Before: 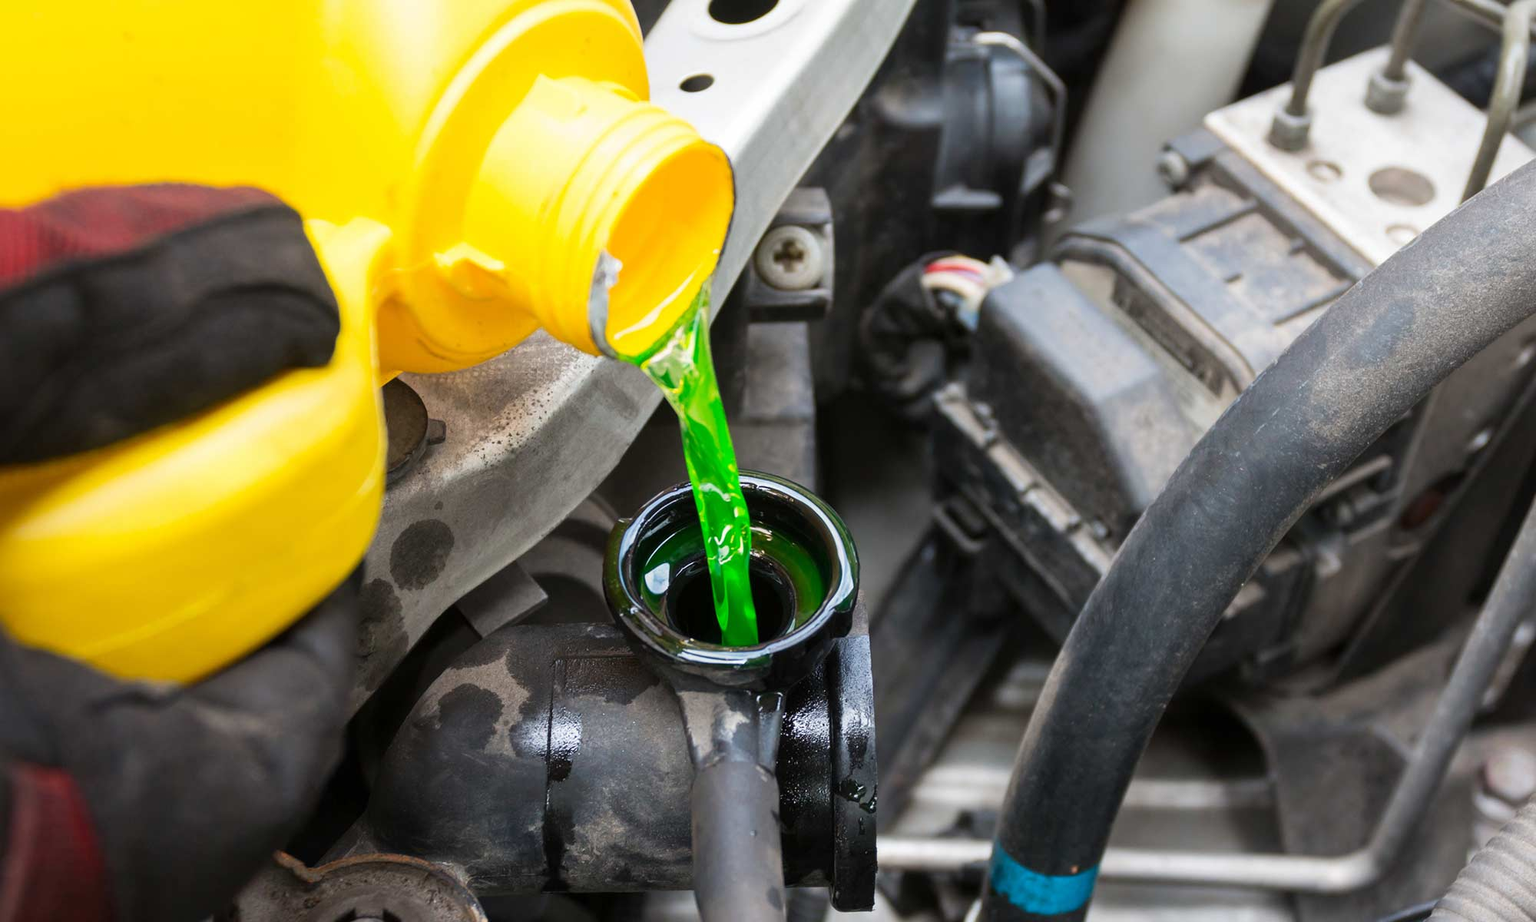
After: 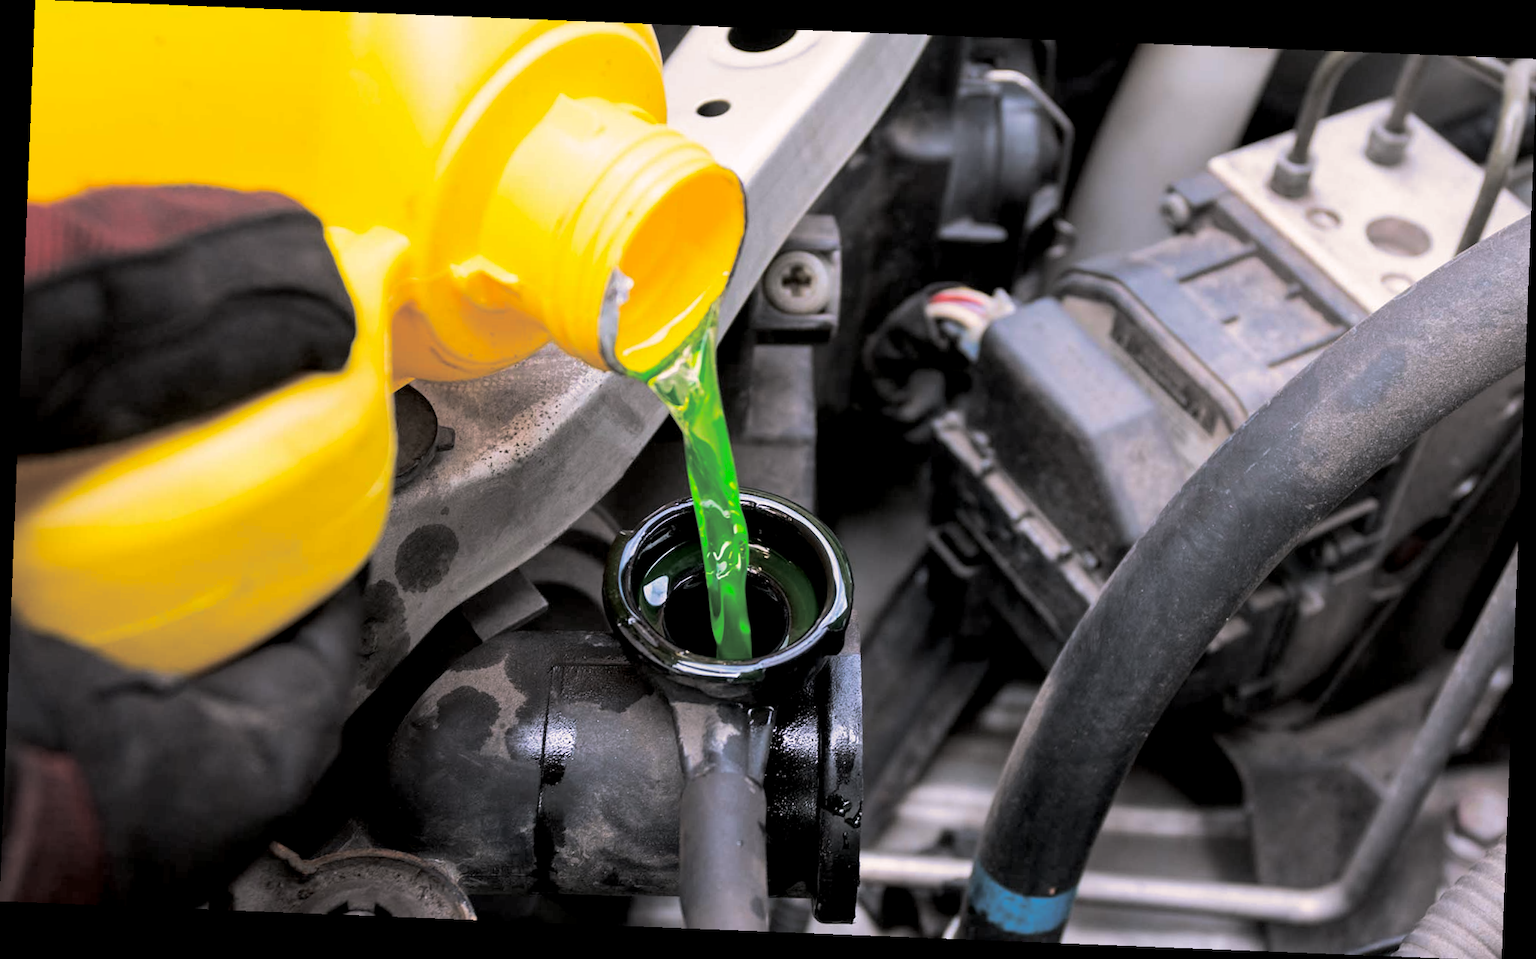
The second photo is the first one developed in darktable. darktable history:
white balance: red 1.05, blue 1.072
exposure: black level correction 0.009, exposure -0.159 EV, compensate highlight preservation false
rotate and perspective: rotation 2.27°, automatic cropping off
split-toning: shadows › hue 43.2°, shadows › saturation 0, highlights › hue 50.4°, highlights › saturation 1
